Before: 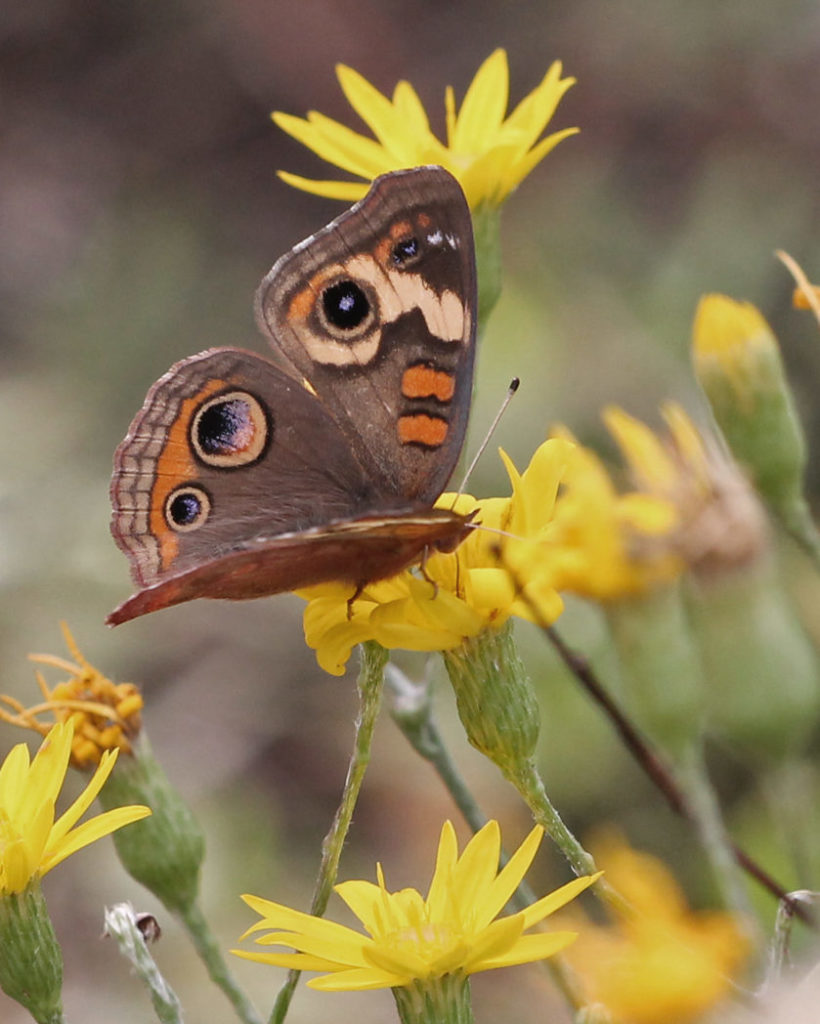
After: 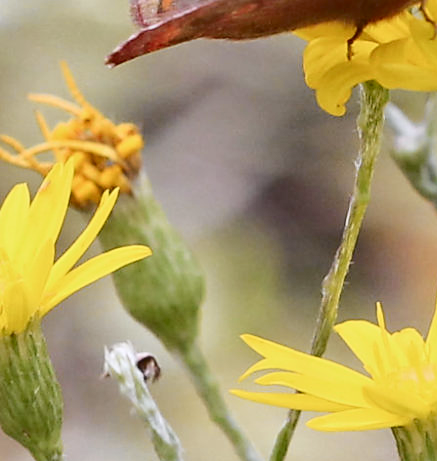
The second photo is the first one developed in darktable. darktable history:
contrast brightness saturation: saturation -0.04
white balance: red 0.974, blue 1.044
sharpen: radius 1.864, amount 0.398, threshold 1.271
tone curve: curves: ch0 [(0, 0.028) (0.037, 0.05) (0.123, 0.114) (0.19, 0.176) (0.269, 0.27) (0.48, 0.57) (0.595, 0.695) (0.718, 0.823) (0.855, 0.913) (1, 0.982)]; ch1 [(0, 0) (0.243, 0.245) (0.422, 0.415) (0.493, 0.495) (0.508, 0.506) (0.536, 0.538) (0.569, 0.58) (0.611, 0.644) (0.769, 0.807) (1, 1)]; ch2 [(0, 0) (0.249, 0.216) (0.349, 0.321) (0.424, 0.442) (0.476, 0.483) (0.498, 0.499) (0.517, 0.519) (0.532, 0.547) (0.569, 0.608) (0.614, 0.661) (0.706, 0.75) (0.808, 0.809) (0.991, 0.968)], color space Lab, independent channels, preserve colors none
crop and rotate: top 54.778%, right 46.61%, bottom 0.159%
